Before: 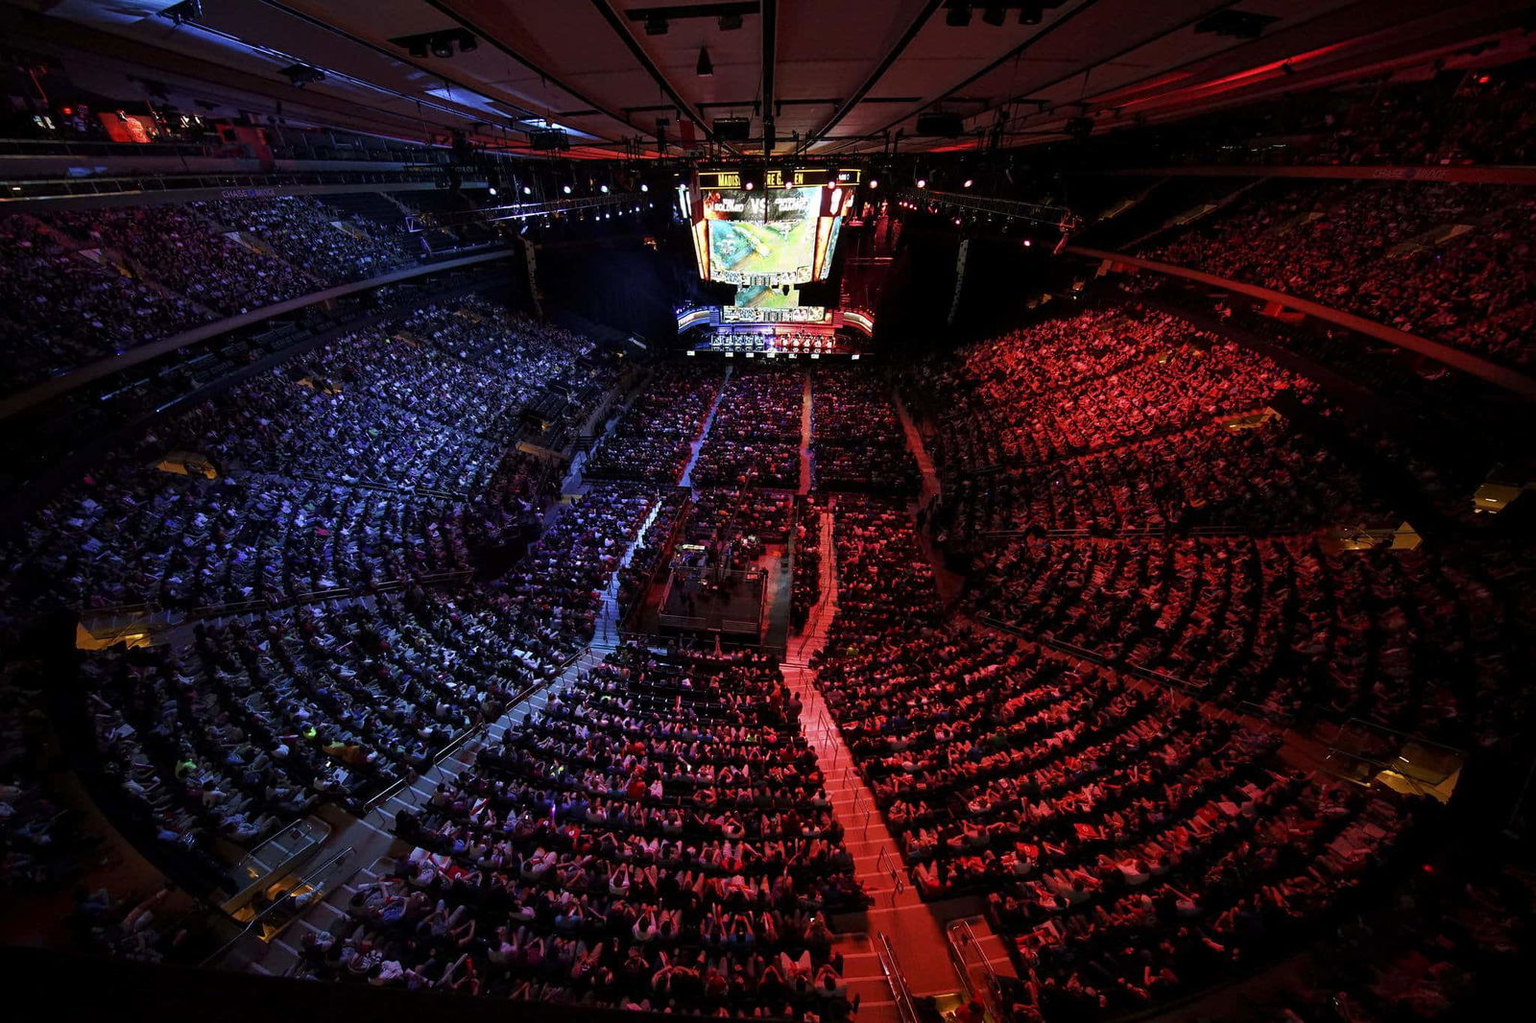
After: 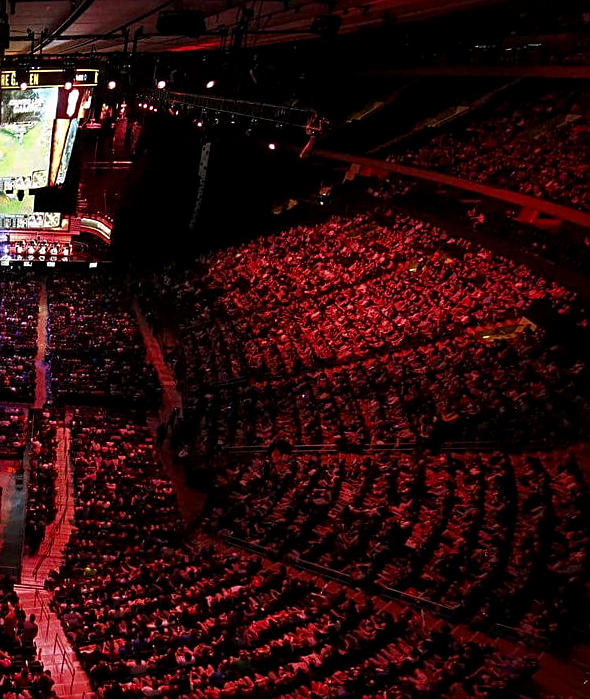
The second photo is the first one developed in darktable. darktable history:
shadows and highlights: shadows -23.08, highlights 46.15, soften with gaussian
sharpen: on, module defaults
crop and rotate: left 49.936%, top 10.094%, right 13.136%, bottom 24.256%
exposure: black level correction 0.001, compensate highlight preservation false
